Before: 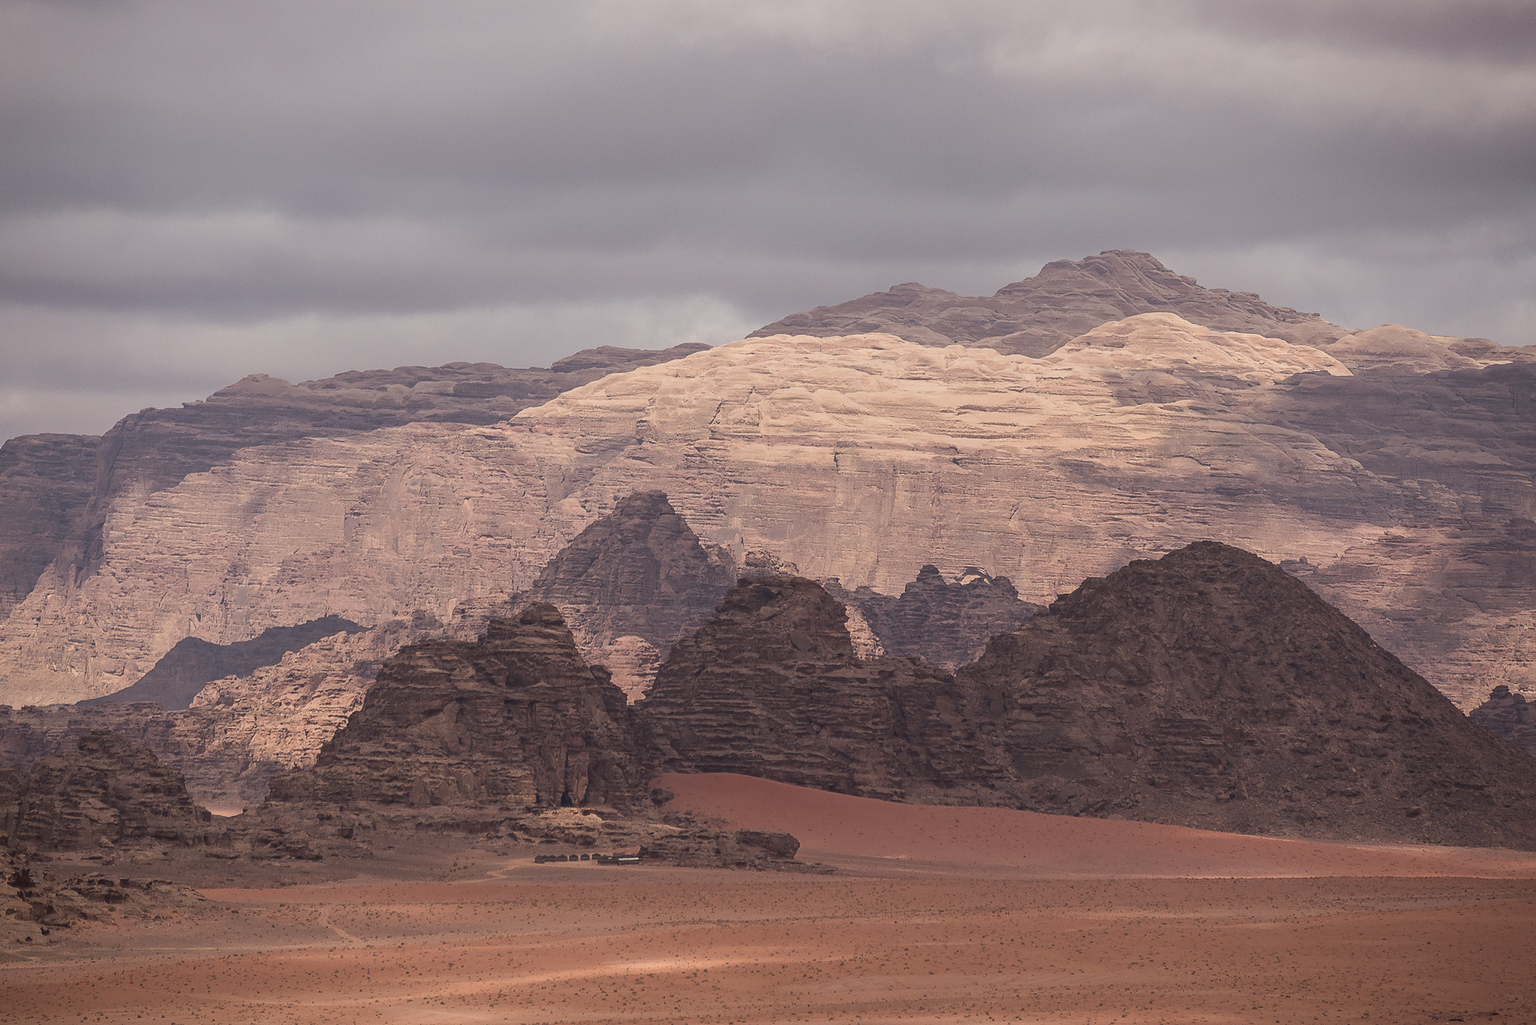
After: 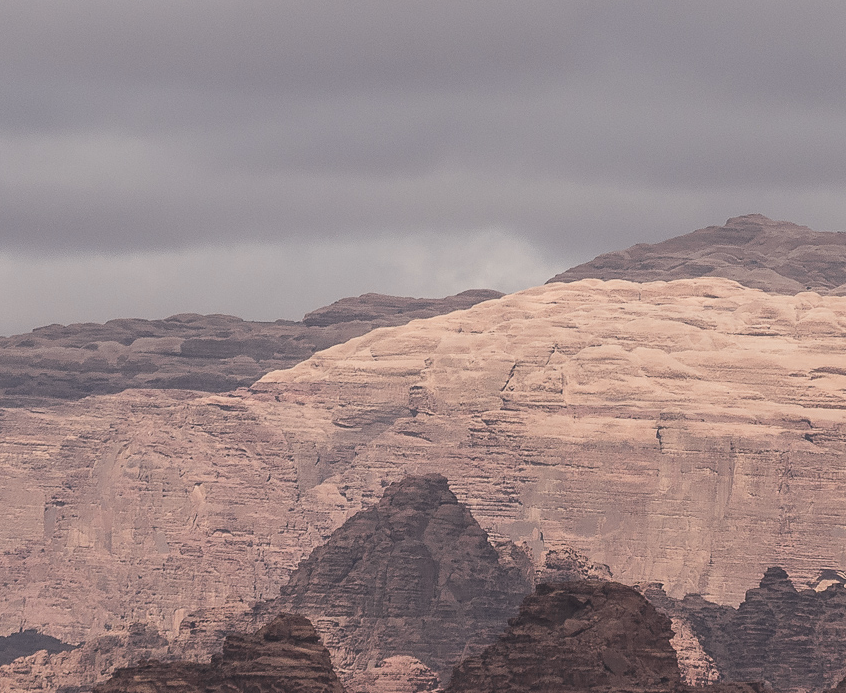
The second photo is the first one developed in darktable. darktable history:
crop: left 20.142%, top 10.876%, right 35.761%, bottom 34.414%
color zones: curves: ch1 [(0.29, 0.492) (0.373, 0.185) (0.509, 0.481)]; ch2 [(0.25, 0.462) (0.749, 0.457)]
